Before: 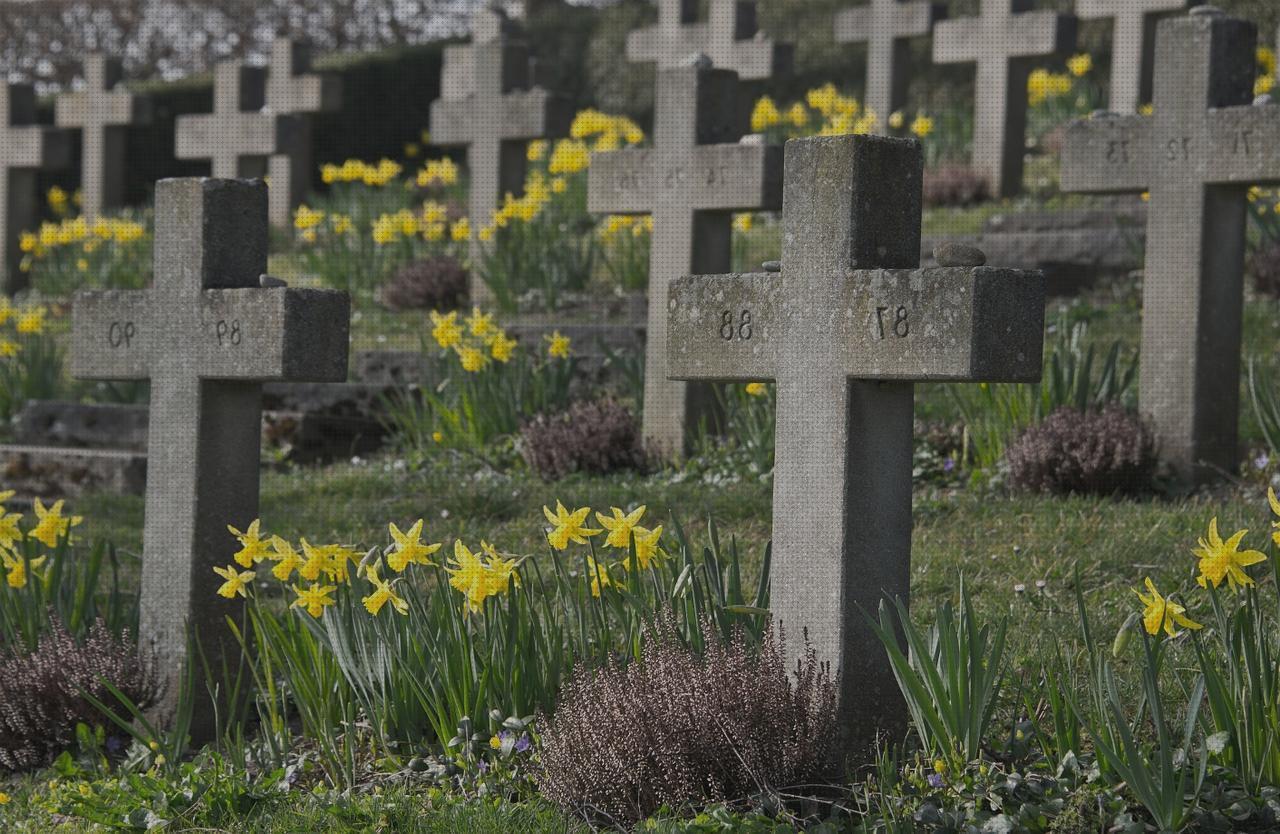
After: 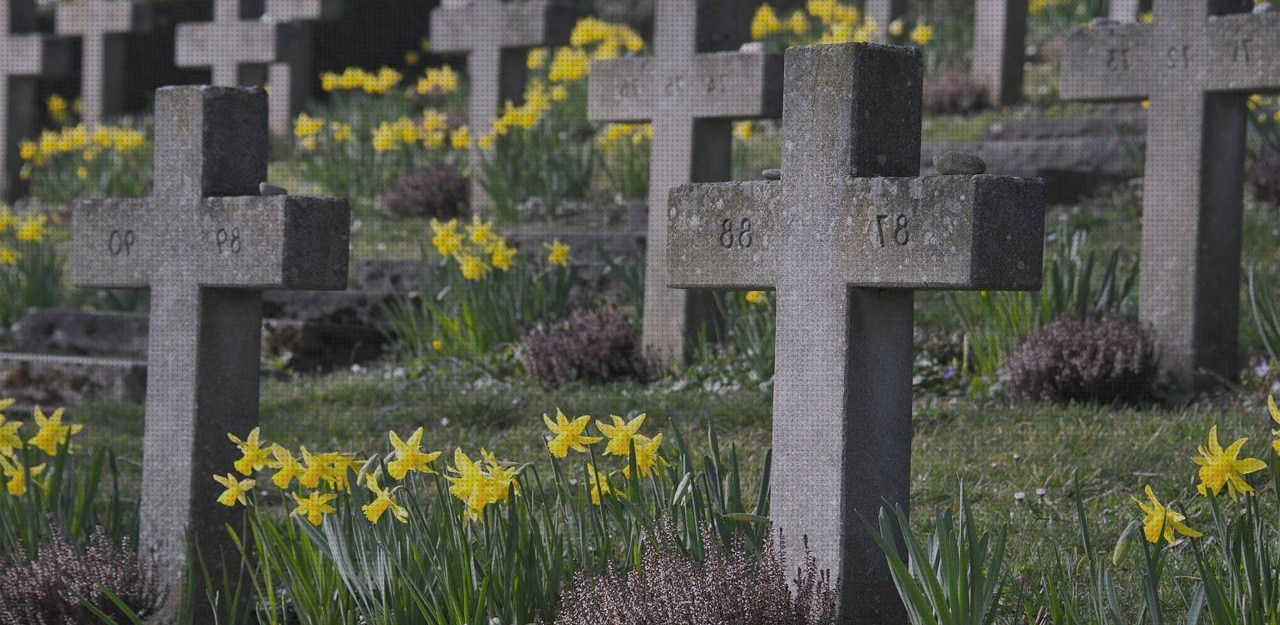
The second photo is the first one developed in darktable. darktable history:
crop: top 11.038%, bottom 13.962%
white balance: red 1.004, blue 1.096
